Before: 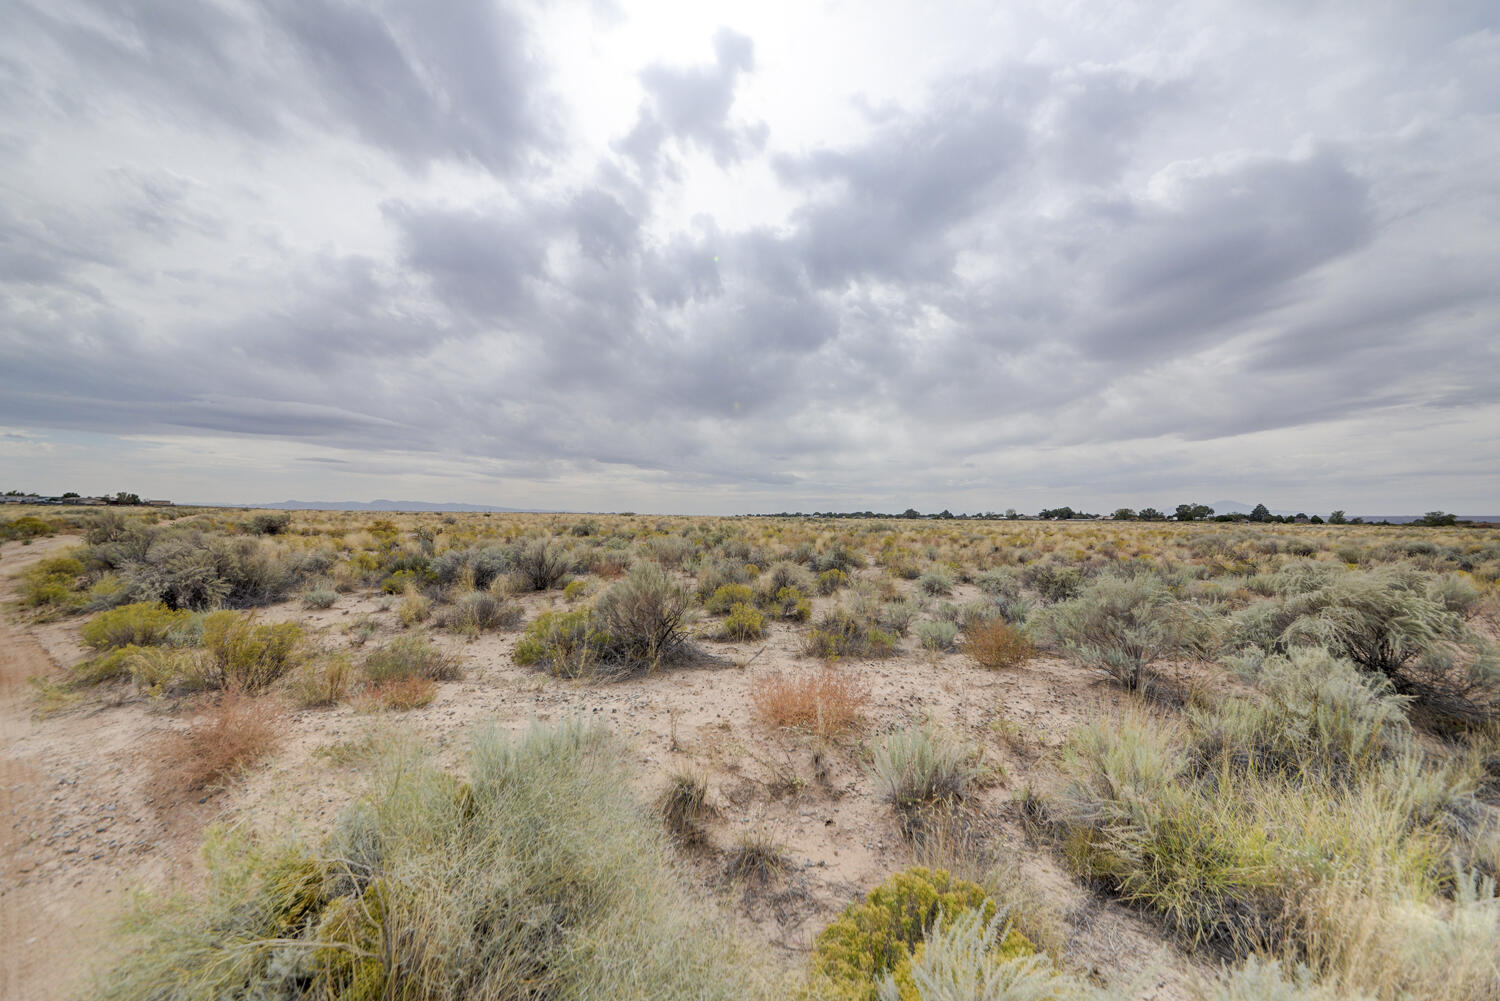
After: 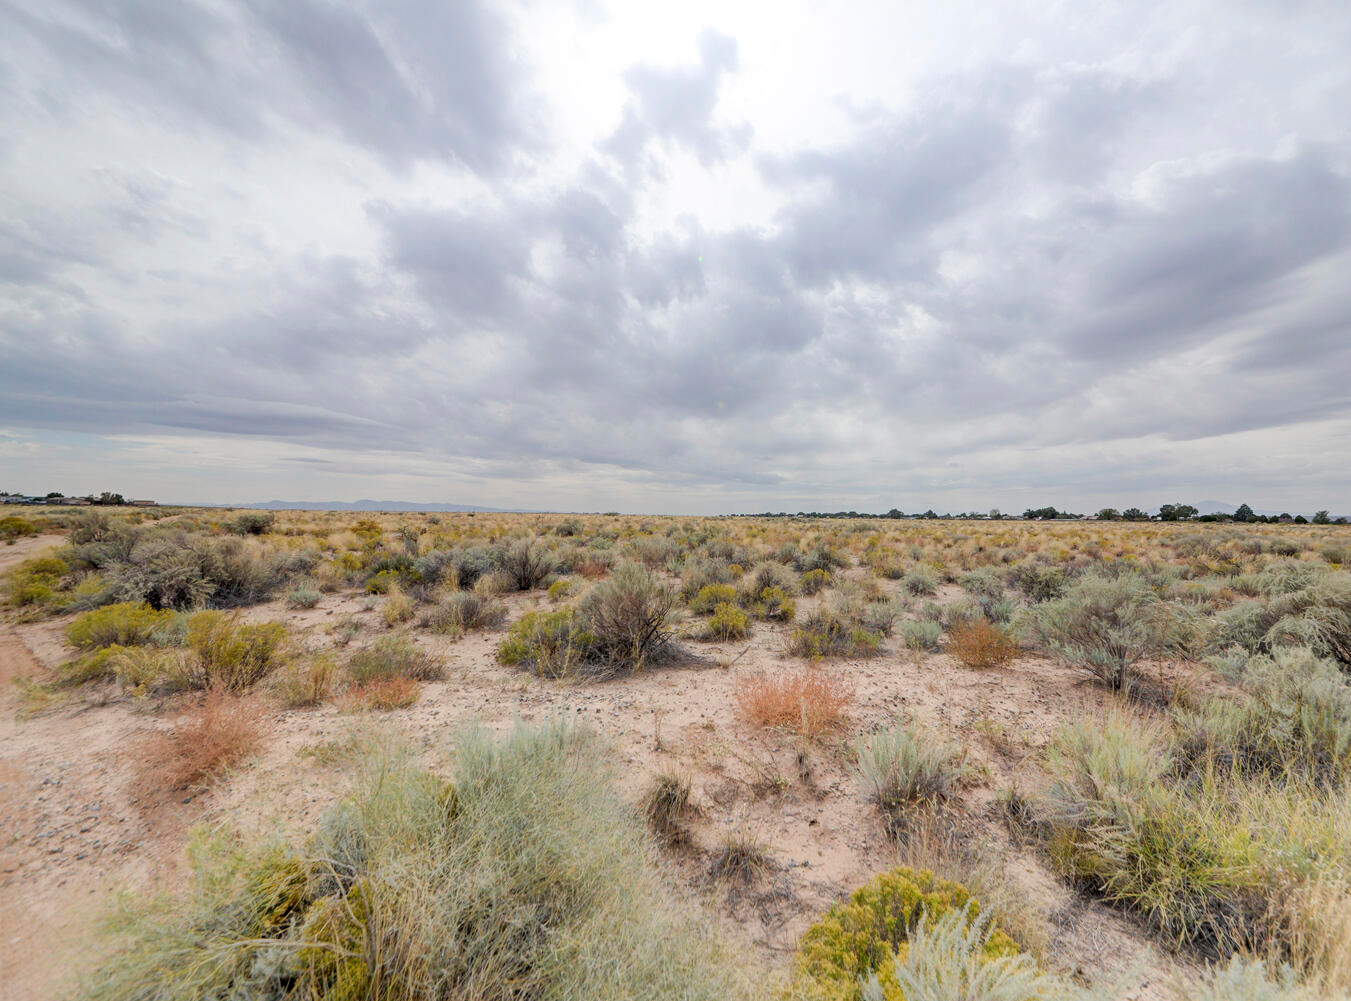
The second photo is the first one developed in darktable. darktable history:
crop and rotate: left 1.088%, right 8.807%
shadows and highlights: radius 93.07, shadows -14.46, white point adjustment 0.23, highlights 31.48, compress 48.23%, highlights color adjustment 52.79%, soften with gaussian
